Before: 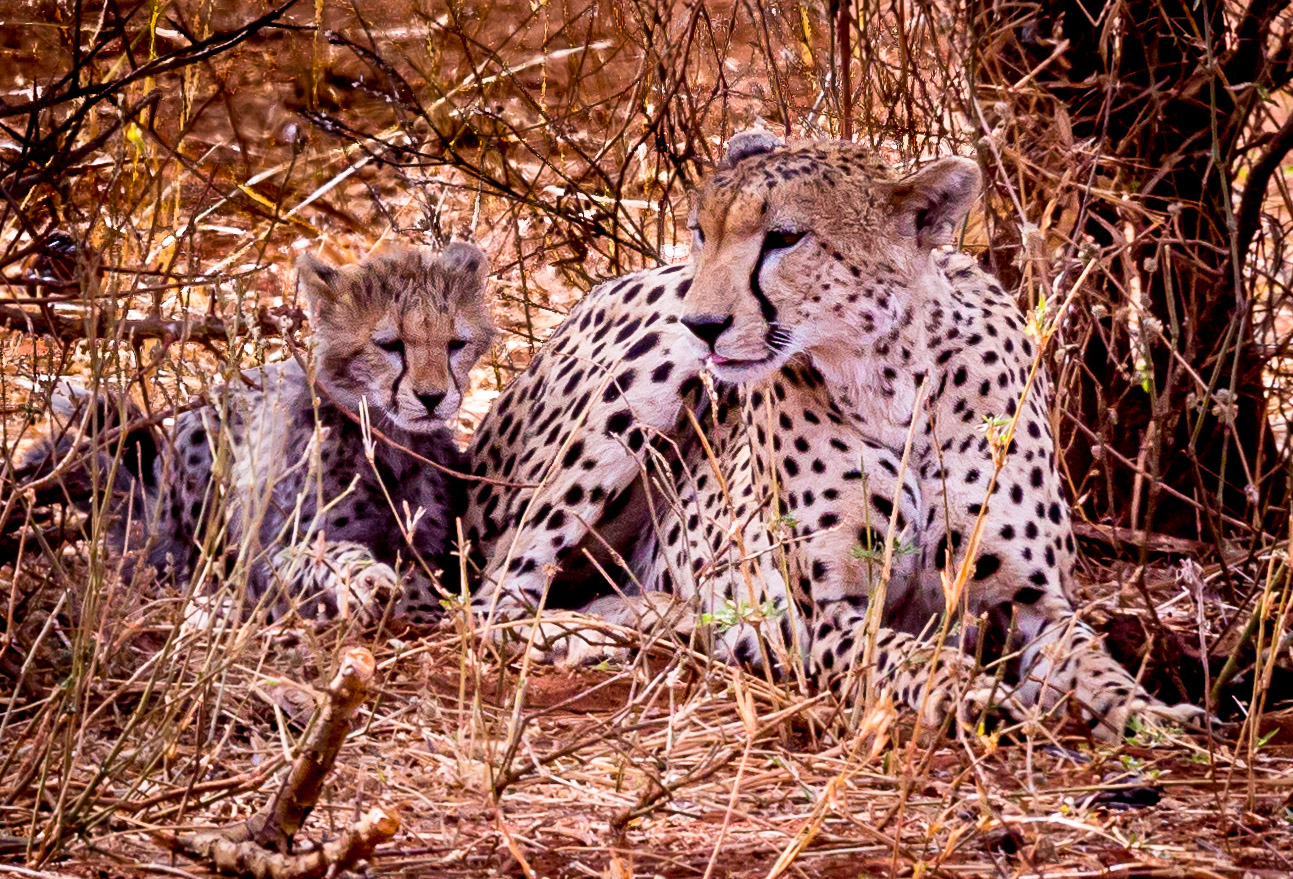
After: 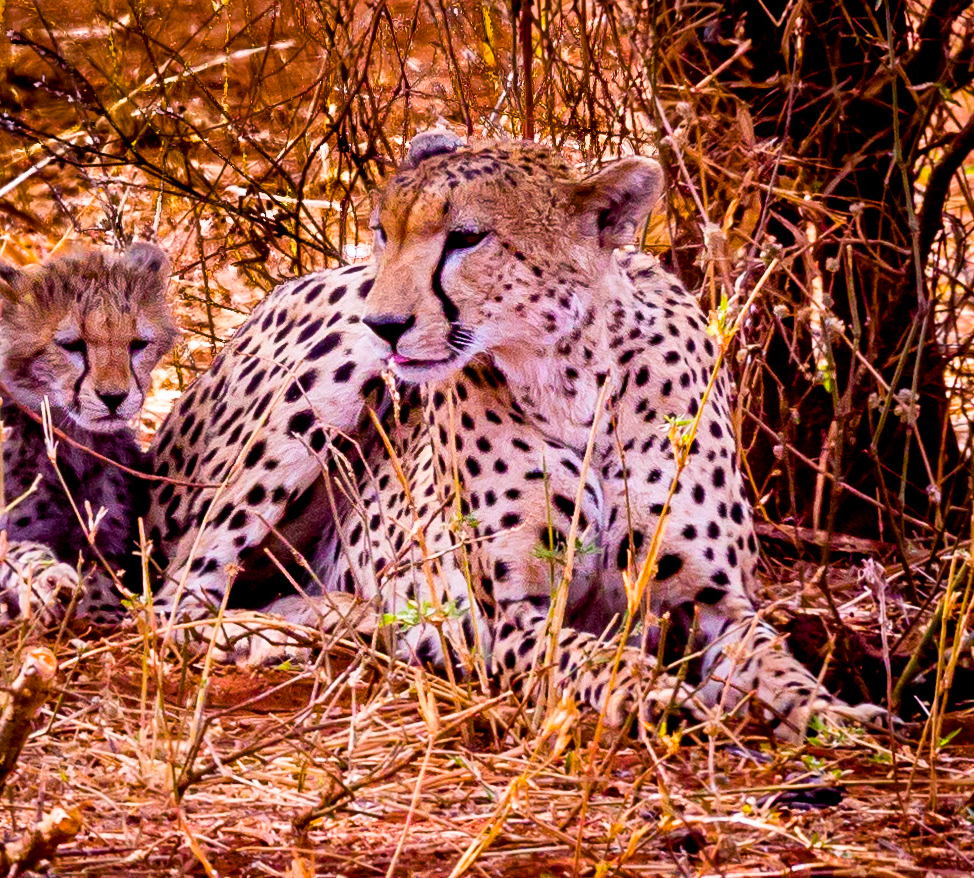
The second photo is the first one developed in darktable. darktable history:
crop and rotate: left 24.6%
color balance rgb: linear chroma grading › global chroma 15%, perceptual saturation grading › global saturation 30%
